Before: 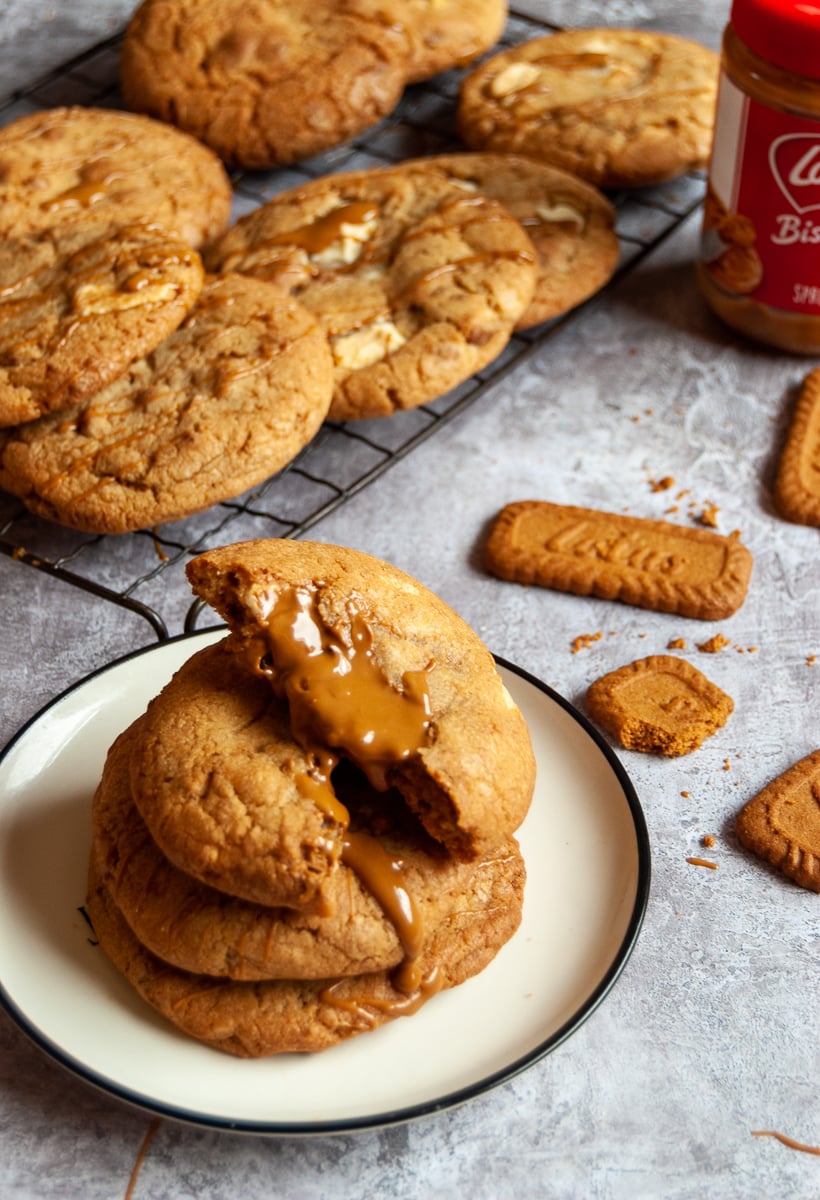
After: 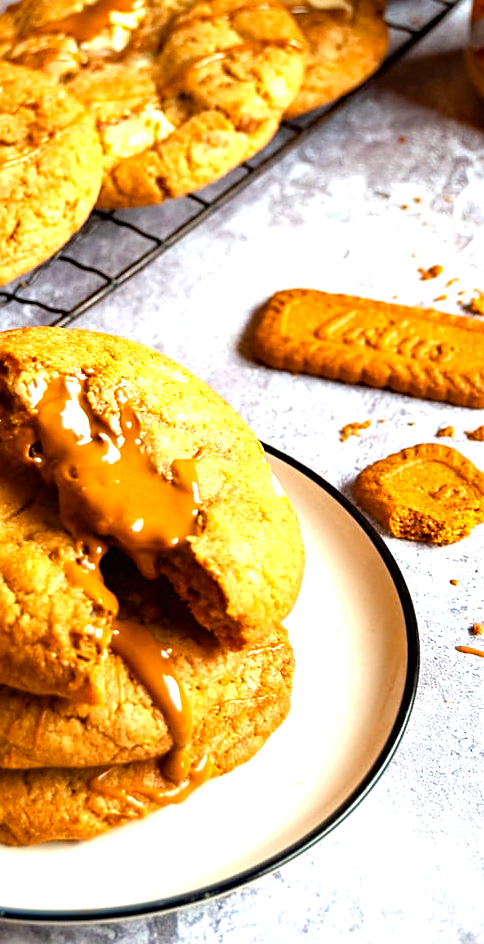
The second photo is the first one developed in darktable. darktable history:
sharpen: on, module defaults
crop and rotate: left 28.256%, top 17.734%, right 12.656%, bottom 3.573%
color balance rgb: linear chroma grading › shadows -8%, linear chroma grading › global chroma 10%, perceptual saturation grading › global saturation 2%, perceptual saturation grading › highlights -2%, perceptual saturation grading › mid-tones 4%, perceptual saturation grading › shadows 8%, perceptual brilliance grading › global brilliance 2%, perceptual brilliance grading › highlights -4%, global vibrance 16%, saturation formula JzAzBz (2021)
exposure: black level correction 0, exposure 1.1 EV, compensate highlight preservation false
haze removal: compatibility mode true, adaptive false
